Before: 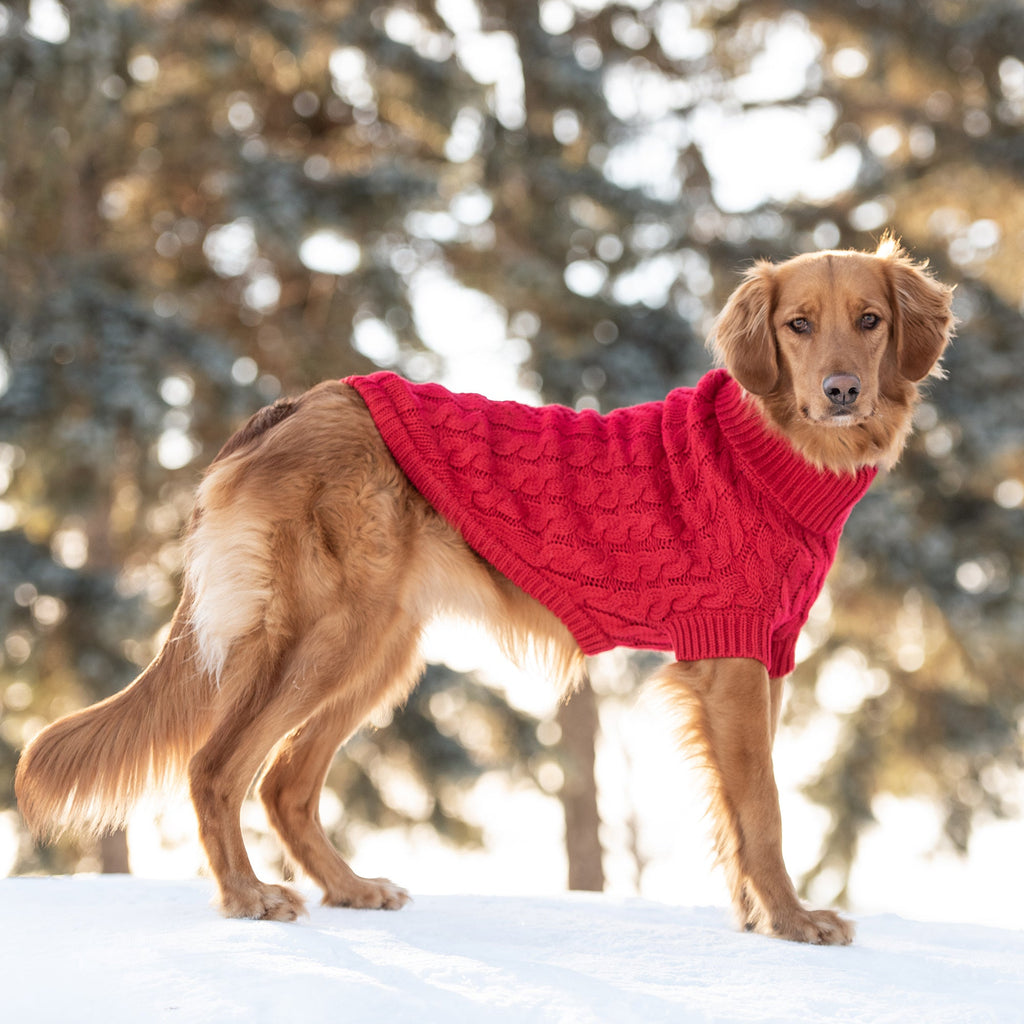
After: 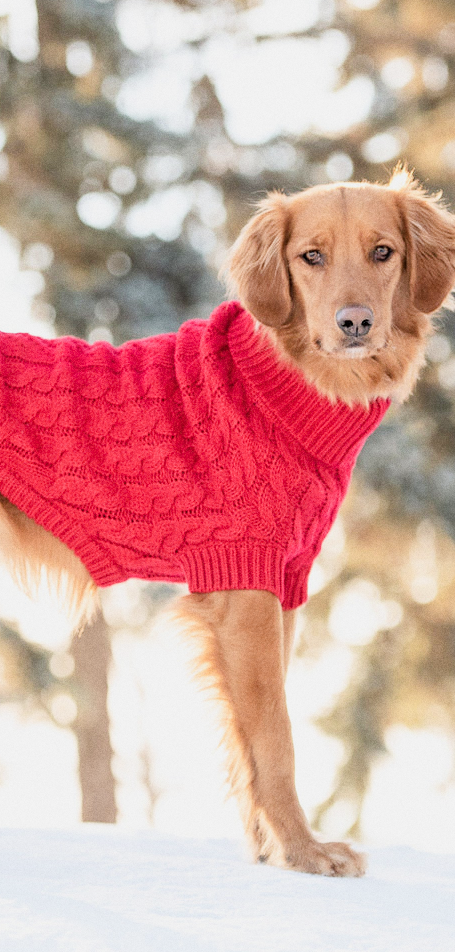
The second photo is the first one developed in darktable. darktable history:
crop: left 47.628%, top 6.643%, right 7.874%
filmic rgb: black relative exposure -7.65 EV, white relative exposure 4.56 EV, hardness 3.61
grain: coarseness 7.08 ISO, strength 21.67%, mid-tones bias 59.58%
exposure: black level correction 0.001, exposure 1 EV, compensate highlight preservation false
